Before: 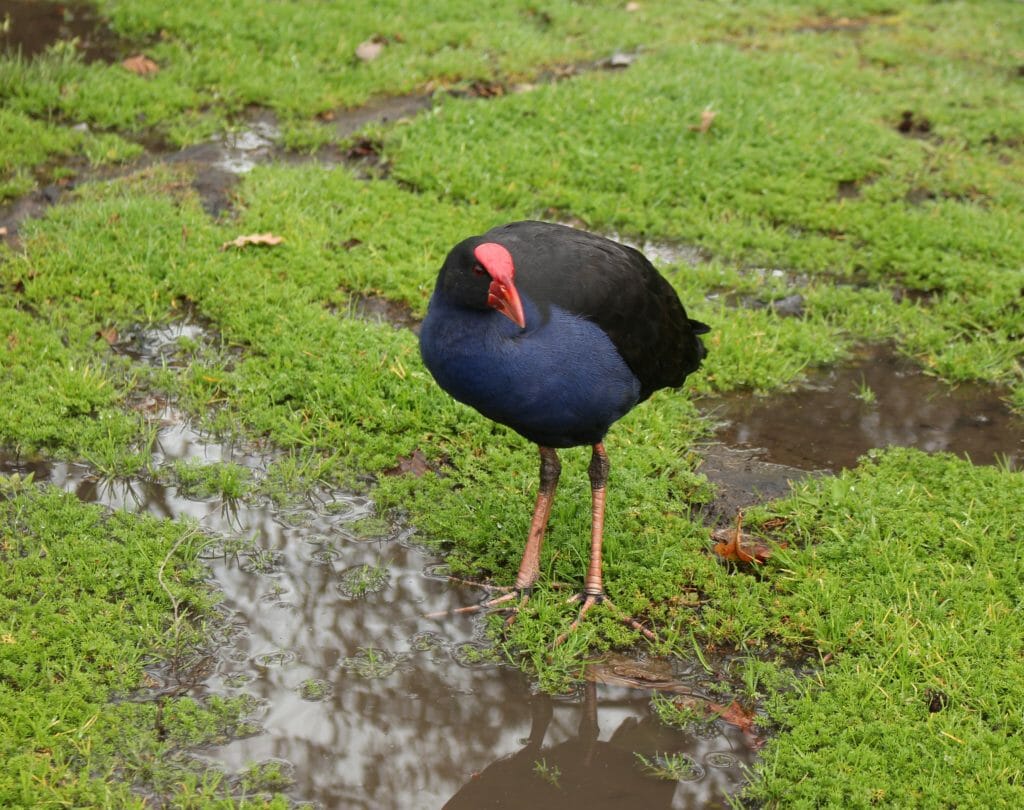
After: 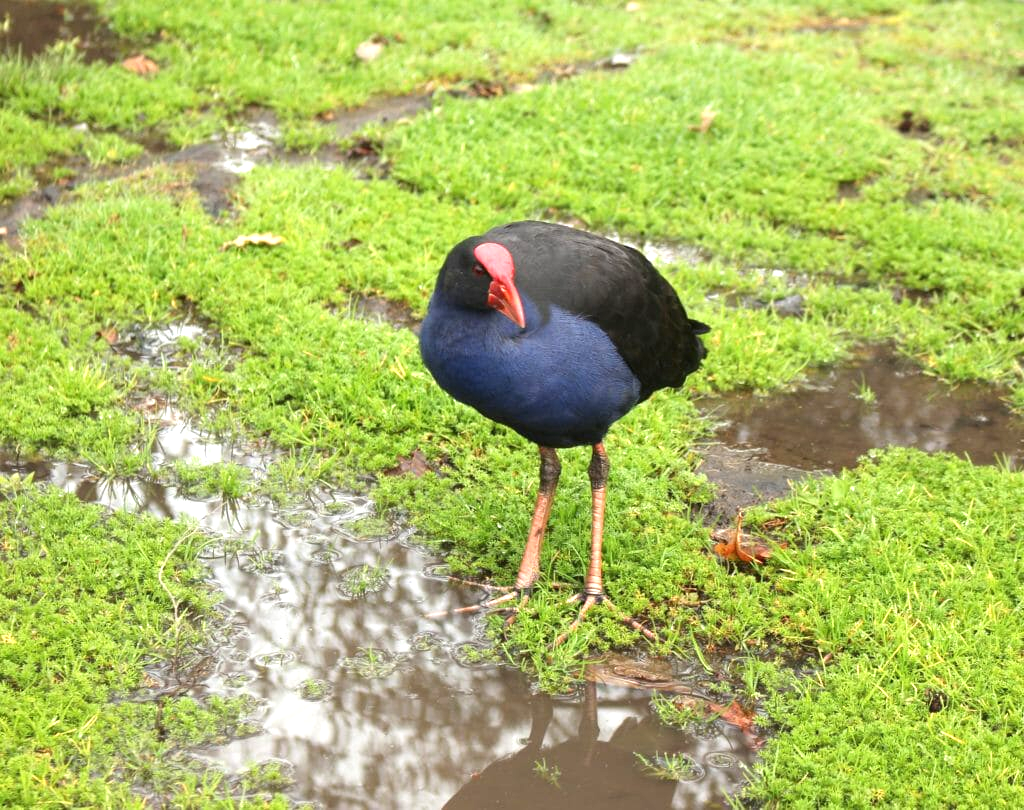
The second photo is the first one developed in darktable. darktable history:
exposure: black level correction 0, exposure 1.014 EV, compensate exposure bias true, compensate highlight preservation false
